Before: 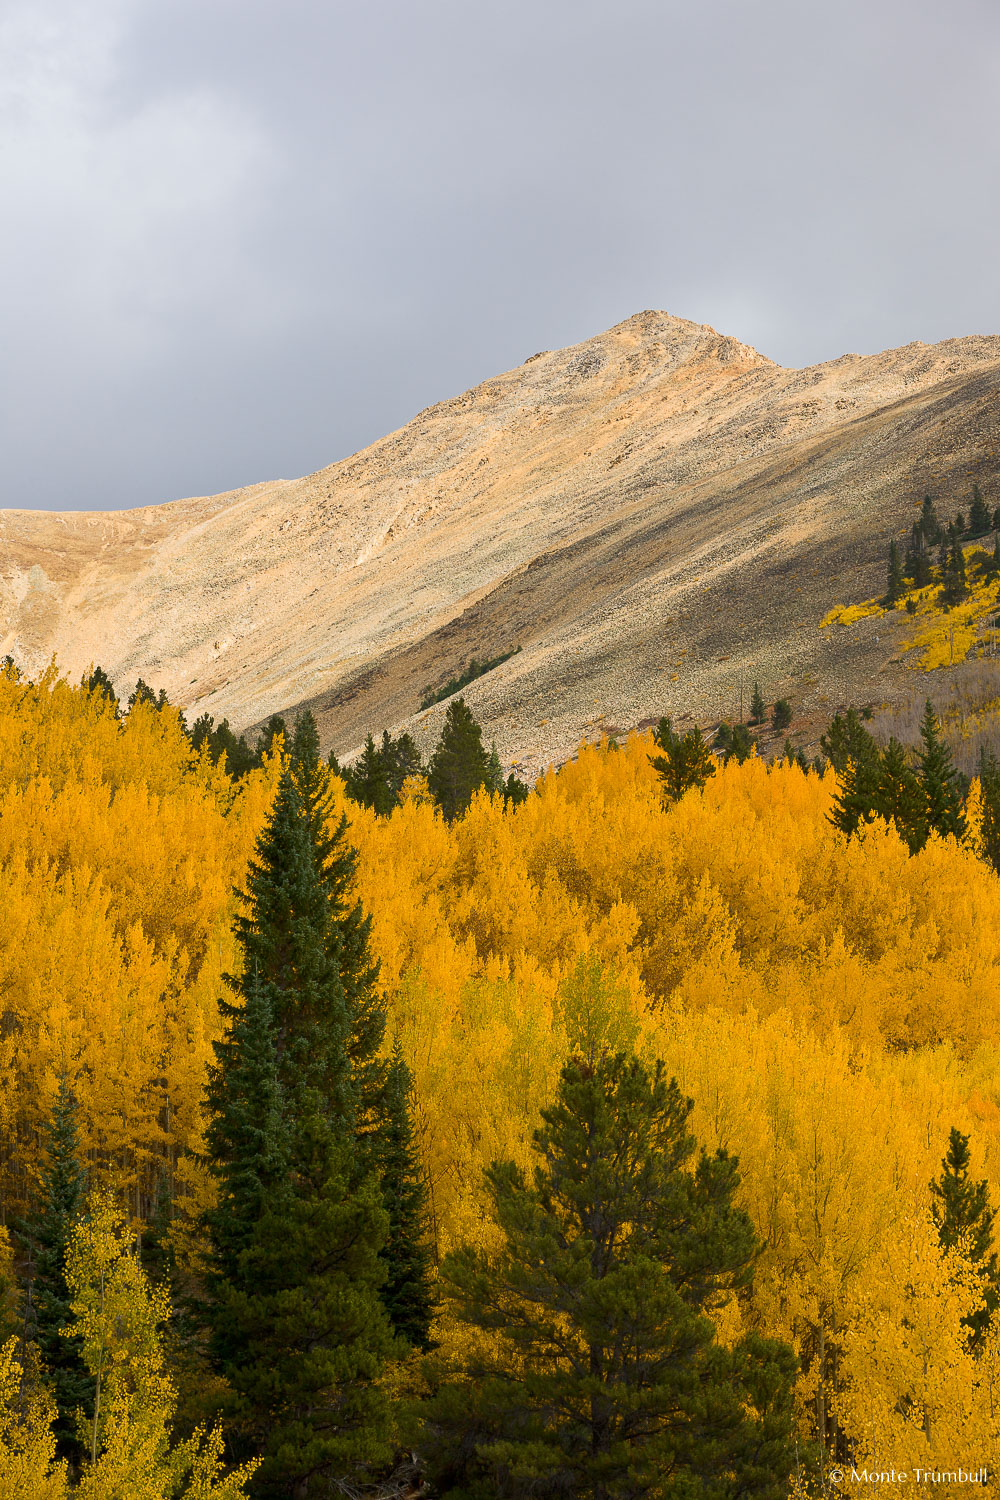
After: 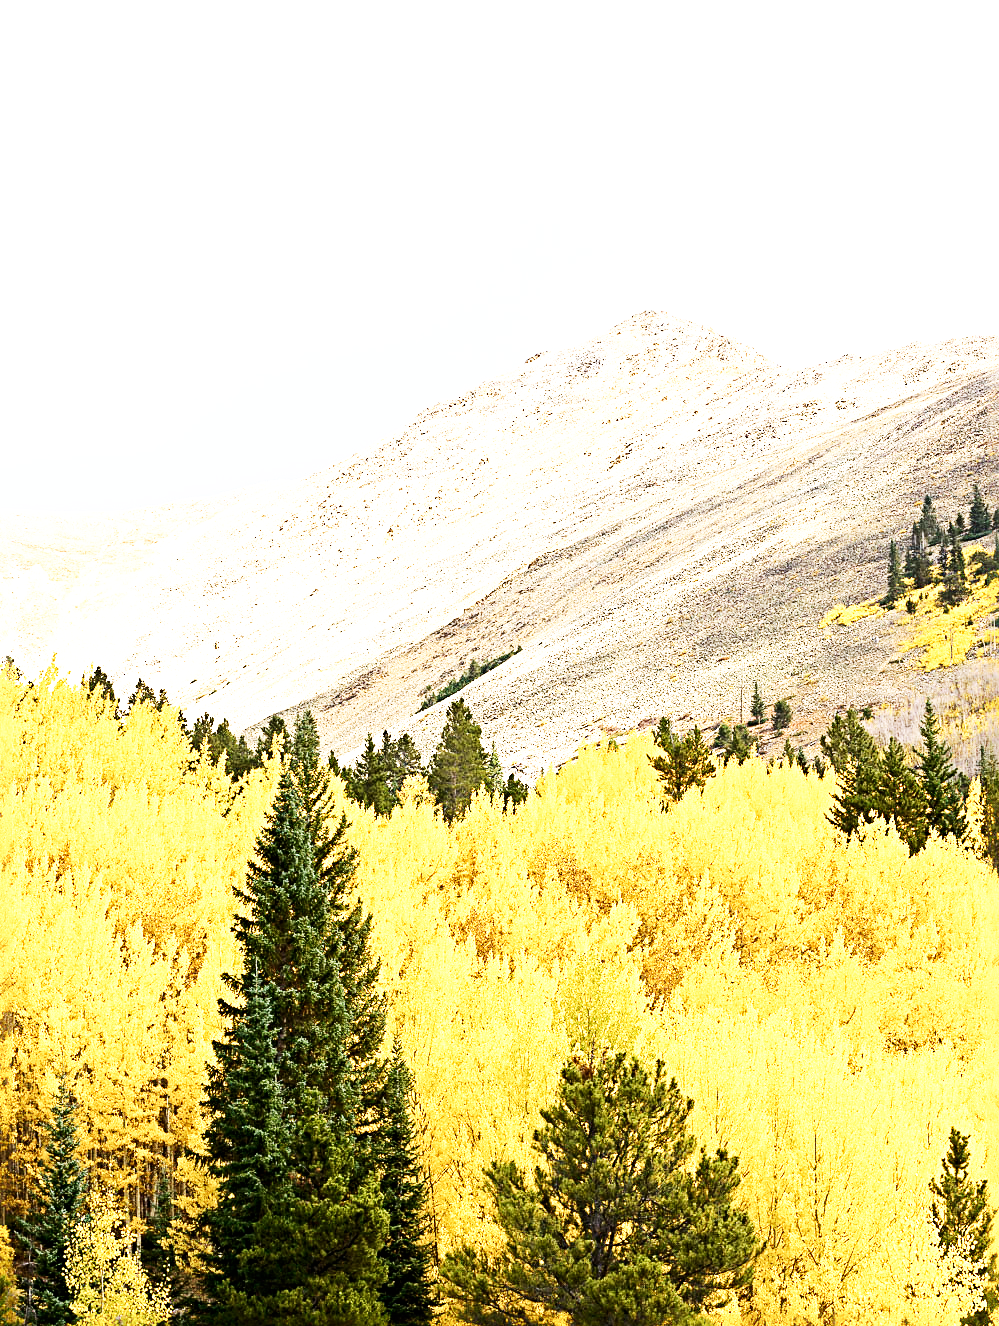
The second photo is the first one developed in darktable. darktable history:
crop and rotate: top 0%, bottom 11.595%
tone equalizer: -8 EV -0.43 EV, -7 EV -0.386 EV, -6 EV -0.308 EV, -5 EV -0.242 EV, -3 EV 0.221 EV, -2 EV 0.348 EV, -1 EV 0.401 EV, +0 EV 0.4 EV, luminance estimator HSV value / RGB max
contrast brightness saturation: contrast 0.108, saturation -0.155
sharpen: radius 4.886
color calibration: illuminant as shot in camera, x 0.358, y 0.373, temperature 4628.91 K, clip negative RGB from gamut false
base curve: curves: ch0 [(0, 0) (0.007, 0.004) (0.027, 0.03) (0.046, 0.07) (0.207, 0.54) (0.442, 0.872) (0.673, 0.972) (1, 1)], preserve colors none
exposure: exposure 0.645 EV, compensate highlight preservation false
